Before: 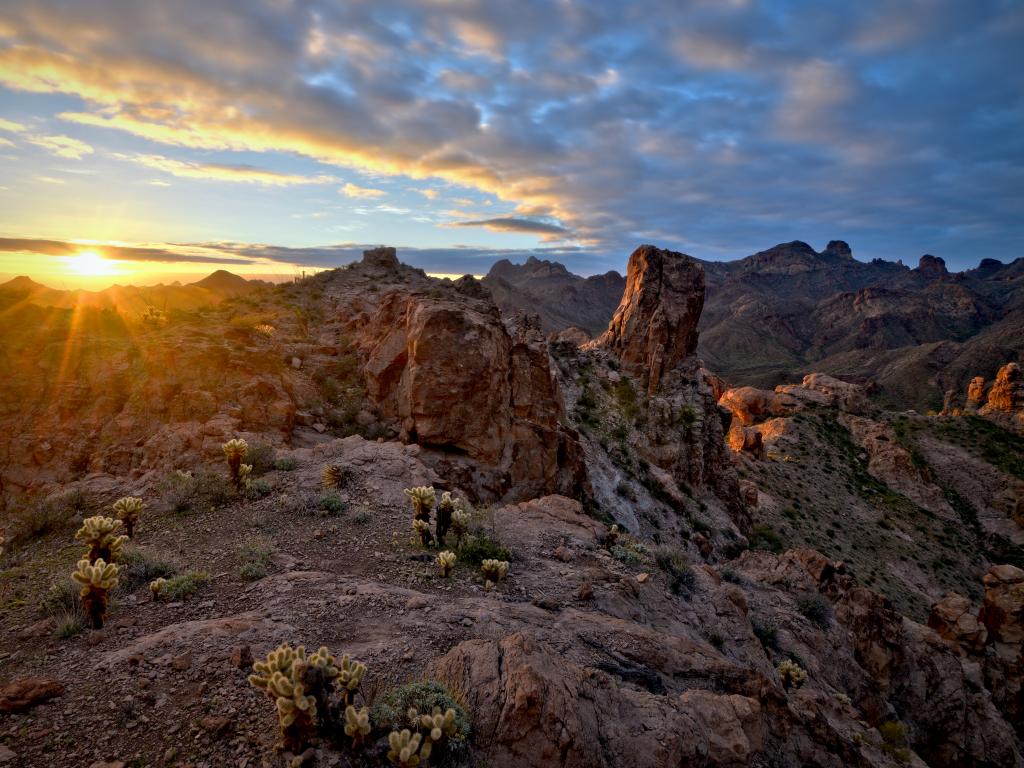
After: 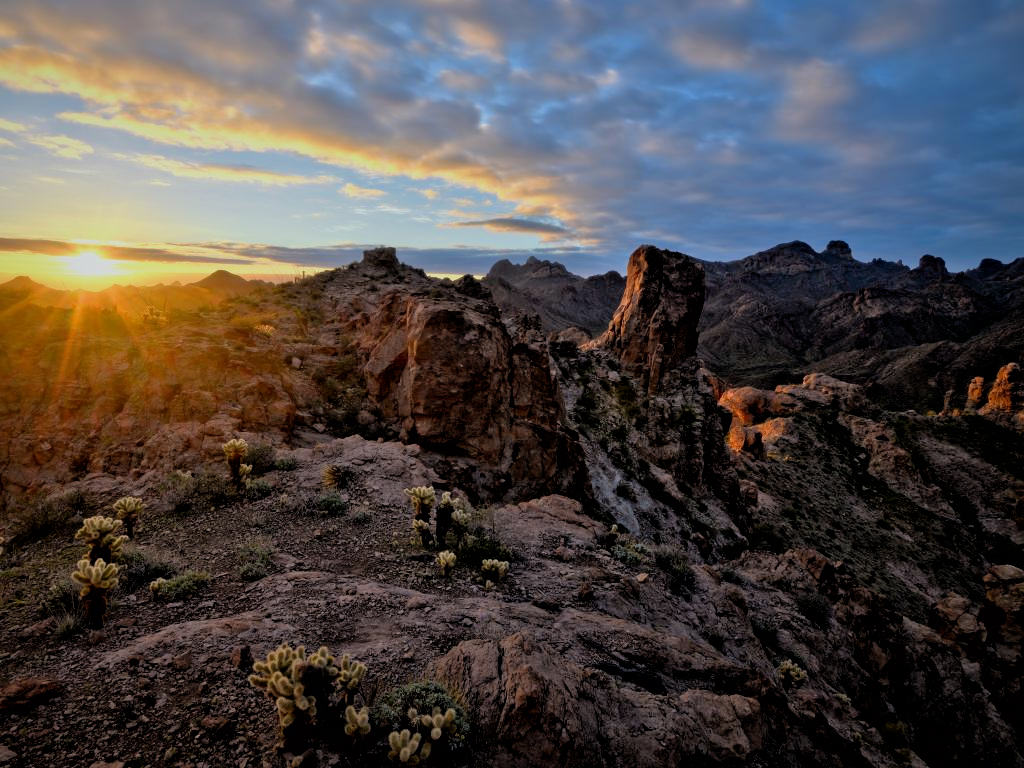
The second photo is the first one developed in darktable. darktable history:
filmic rgb: black relative exposure -4.78 EV, white relative exposure 4.01 EV, hardness 2.84, color science v6 (2022)
